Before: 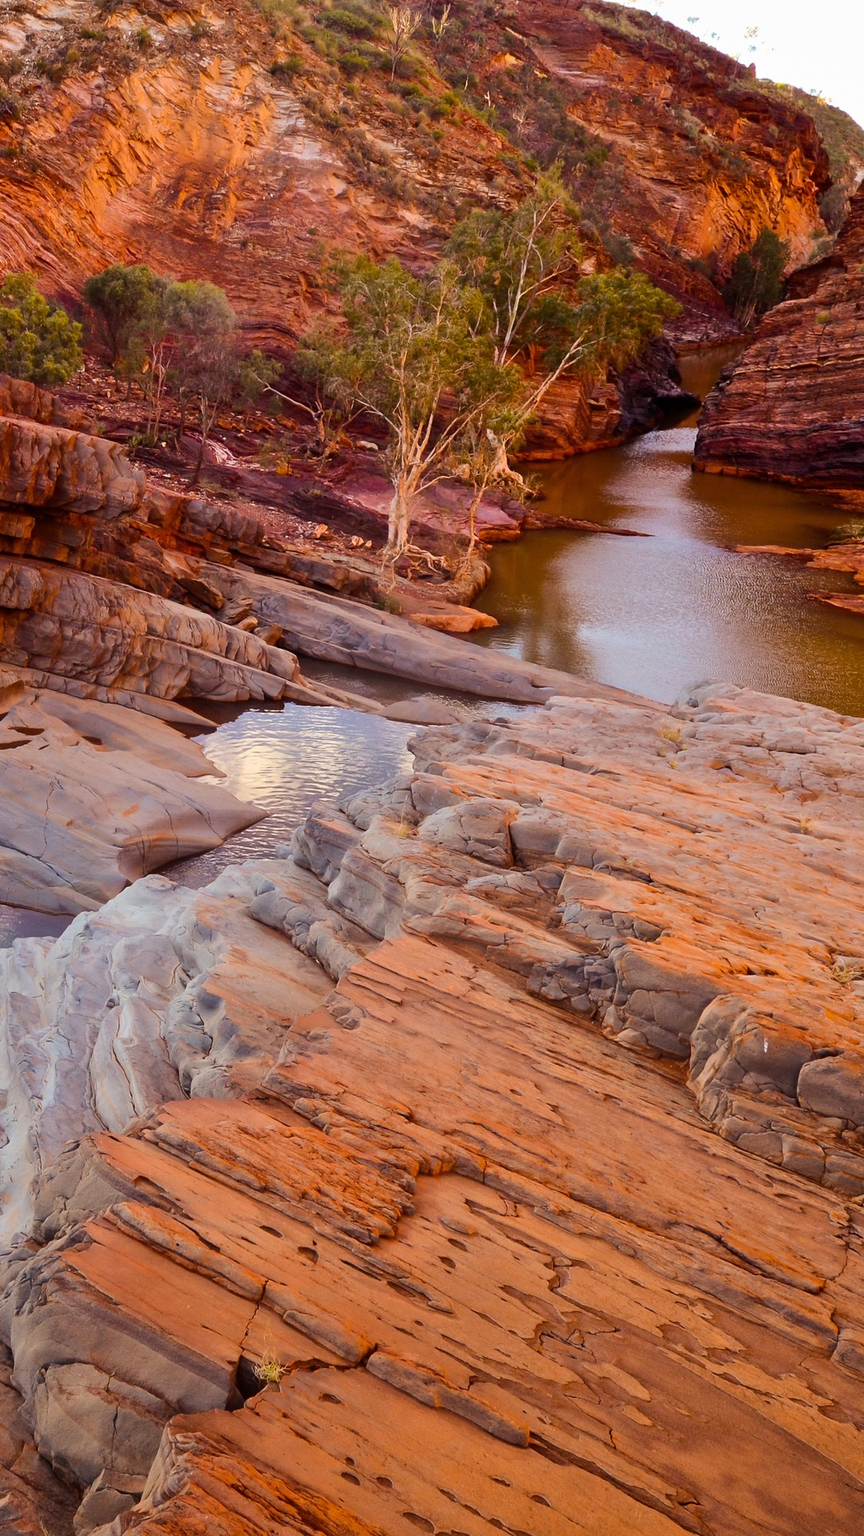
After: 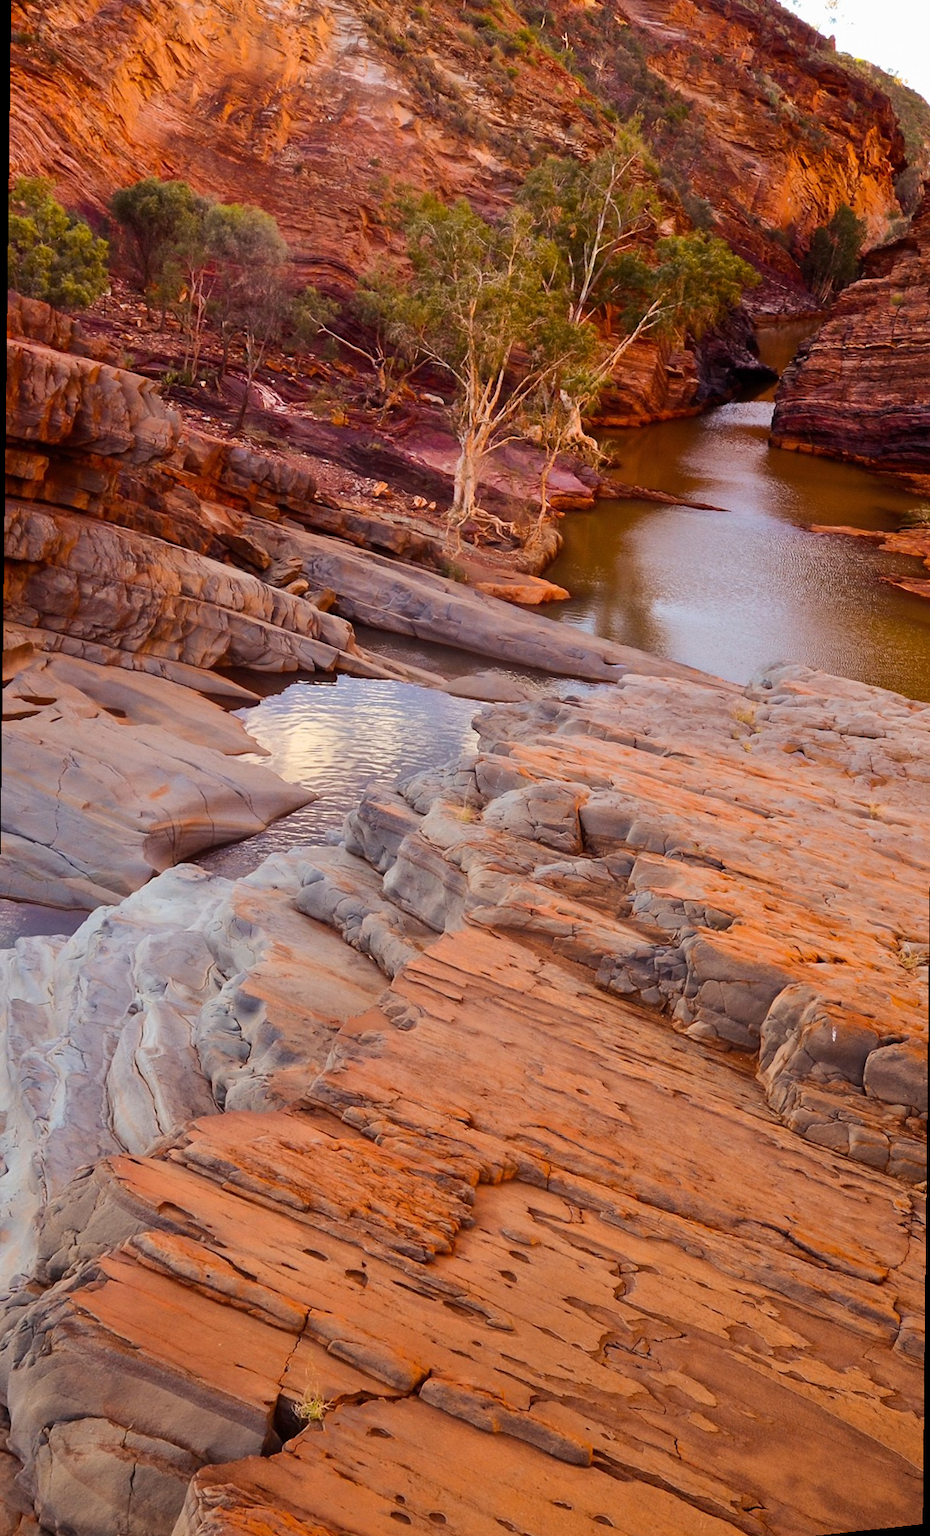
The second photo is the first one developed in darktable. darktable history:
rotate and perspective: rotation 0.679°, lens shift (horizontal) 0.136, crop left 0.009, crop right 0.991, crop top 0.078, crop bottom 0.95
tone equalizer: on, module defaults
